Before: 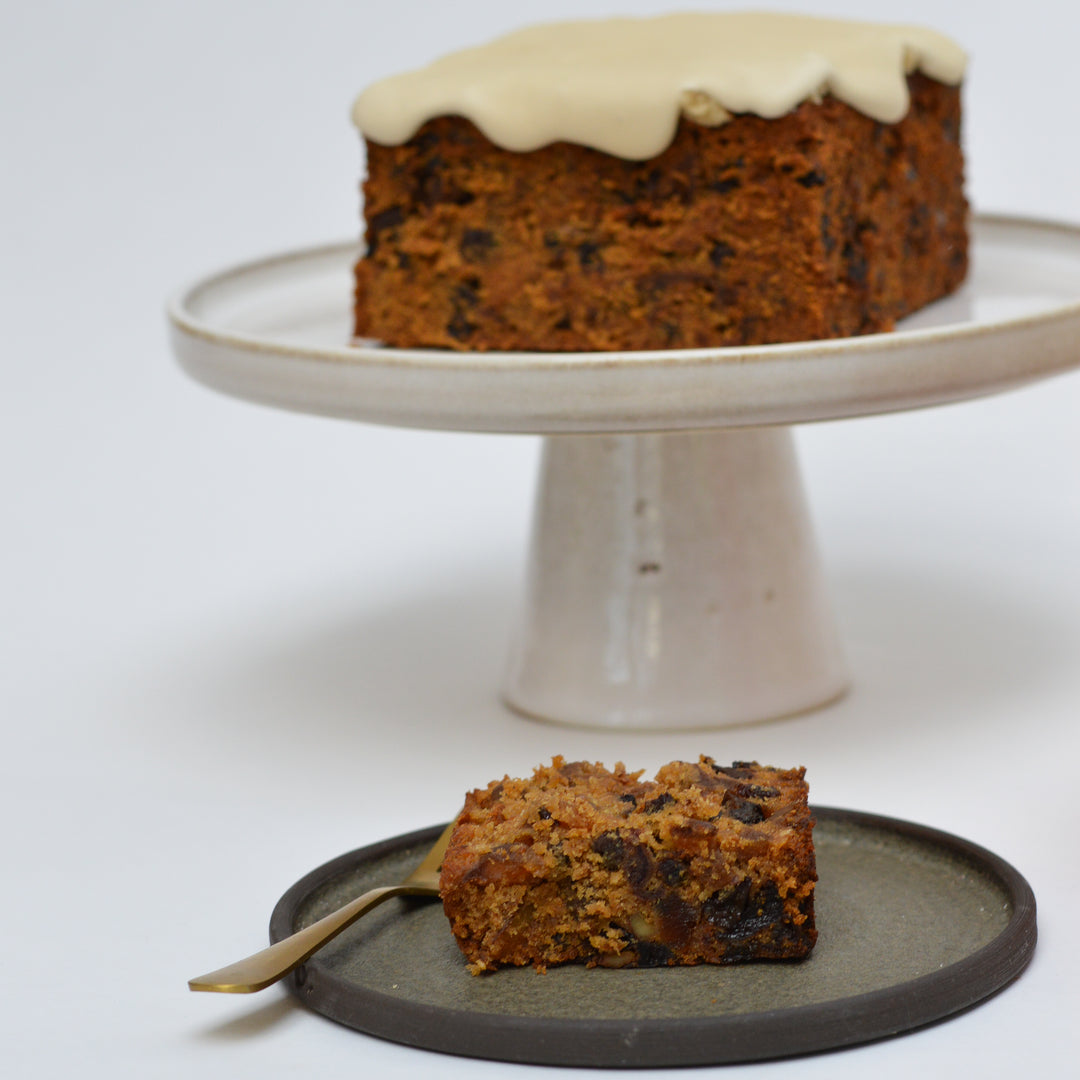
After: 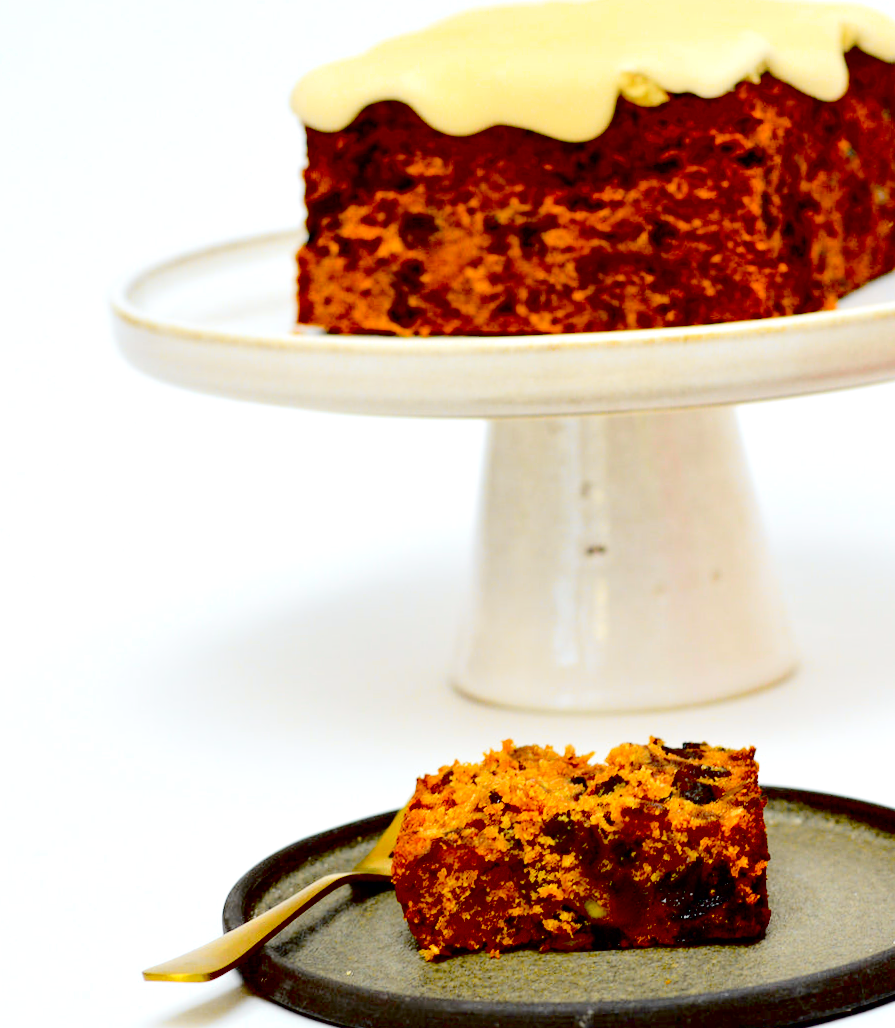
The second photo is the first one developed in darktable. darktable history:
exposure: black level correction 0.035, exposure 0.9 EV, compensate highlight preservation false
tone curve: curves: ch0 [(0, 0) (0.11, 0.061) (0.256, 0.259) (0.398, 0.494) (0.498, 0.611) (0.65, 0.757) (0.835, 0.883) (1, 0.961)]; ch1 [(0, 0) (0.346, 0.307) (0.408, 0.369) (0.453, 0.457) (0.482, 0.479) (0.502, 0.498) (0.521, 0.51) (0.553, 0.554) (0.618, 0.65) (0.693, 0.727) (1, 1)]; ch2 [(0, 0) (0.366, 0.337) (0.434, 0.46) (0.485, 0.494) (0.5, 0.494) (0.511, 0.508) (0.537, 0.55) (0.579, 0.599) (0.621, 0.693) (1, 1)], color space Lab, independent channels, preserve colors none
crop and rotate: angle 1°, left 4.281%, top 0.642%, right 11.383%, bottom 2.486%
